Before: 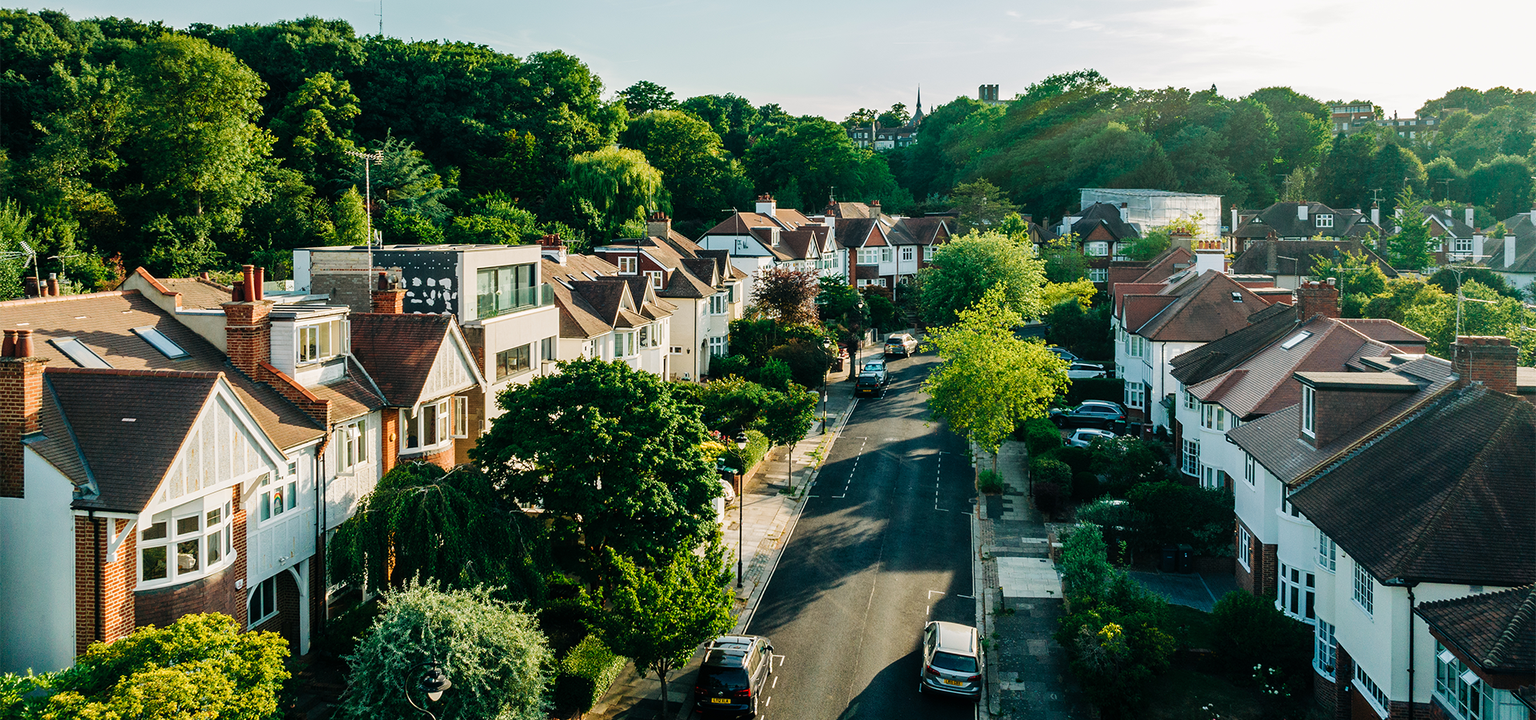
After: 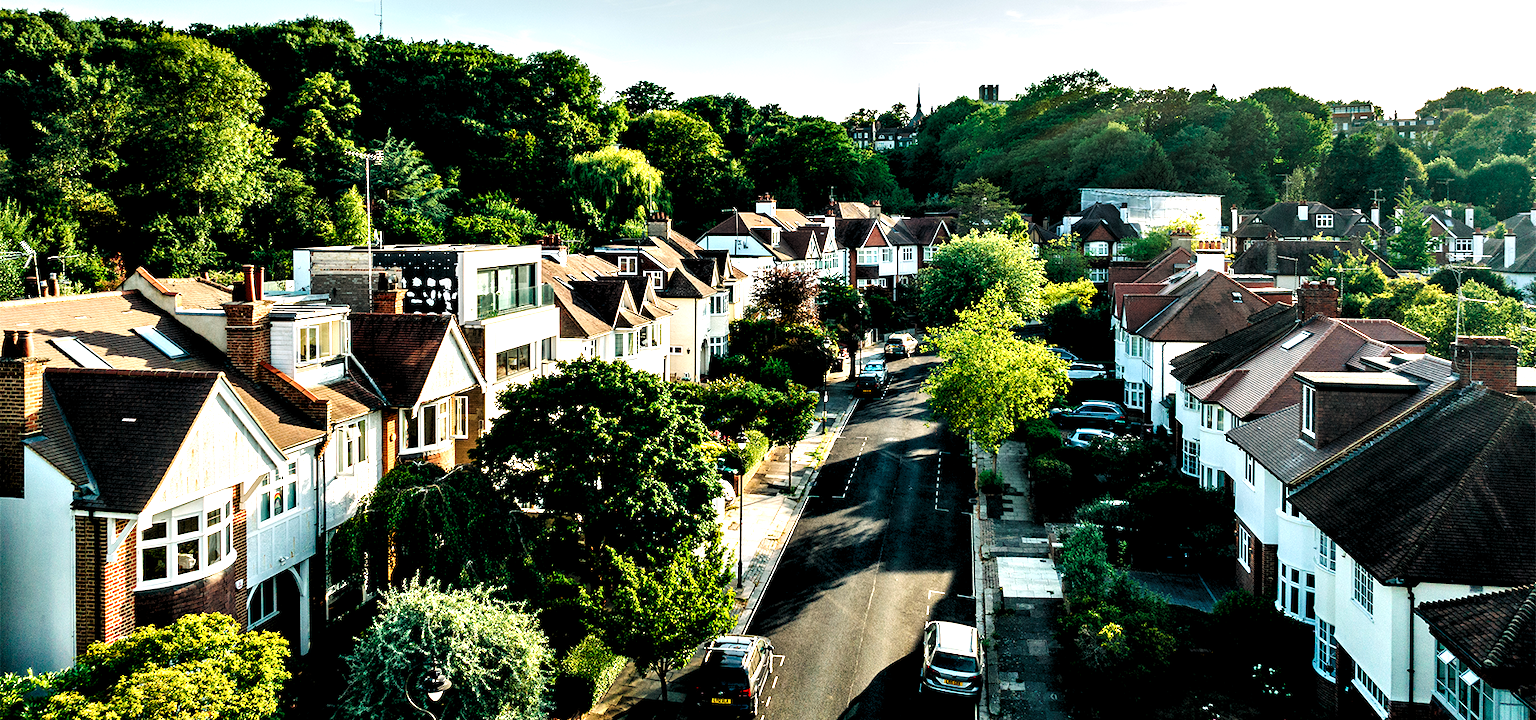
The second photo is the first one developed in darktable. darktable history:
levels: levels [0.062, 0.494, 0.925]
contrast equalizer: y [[0.6 ×6], [0.55 ×6], [0 ×6], [0 ×6], [0 ×6]]
